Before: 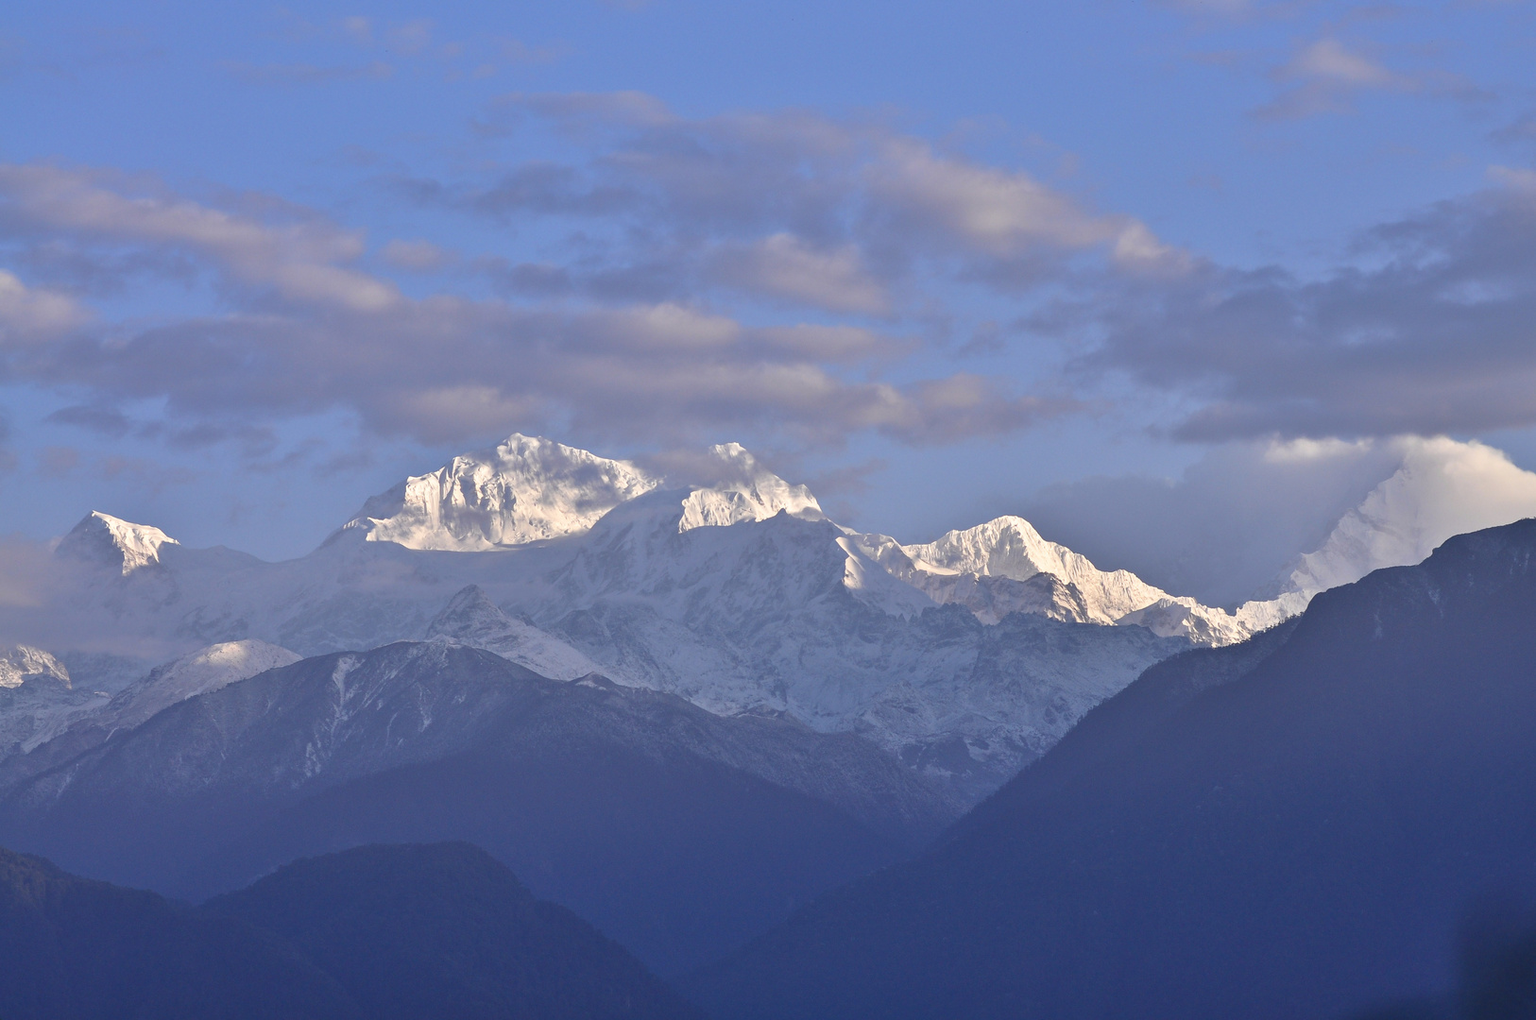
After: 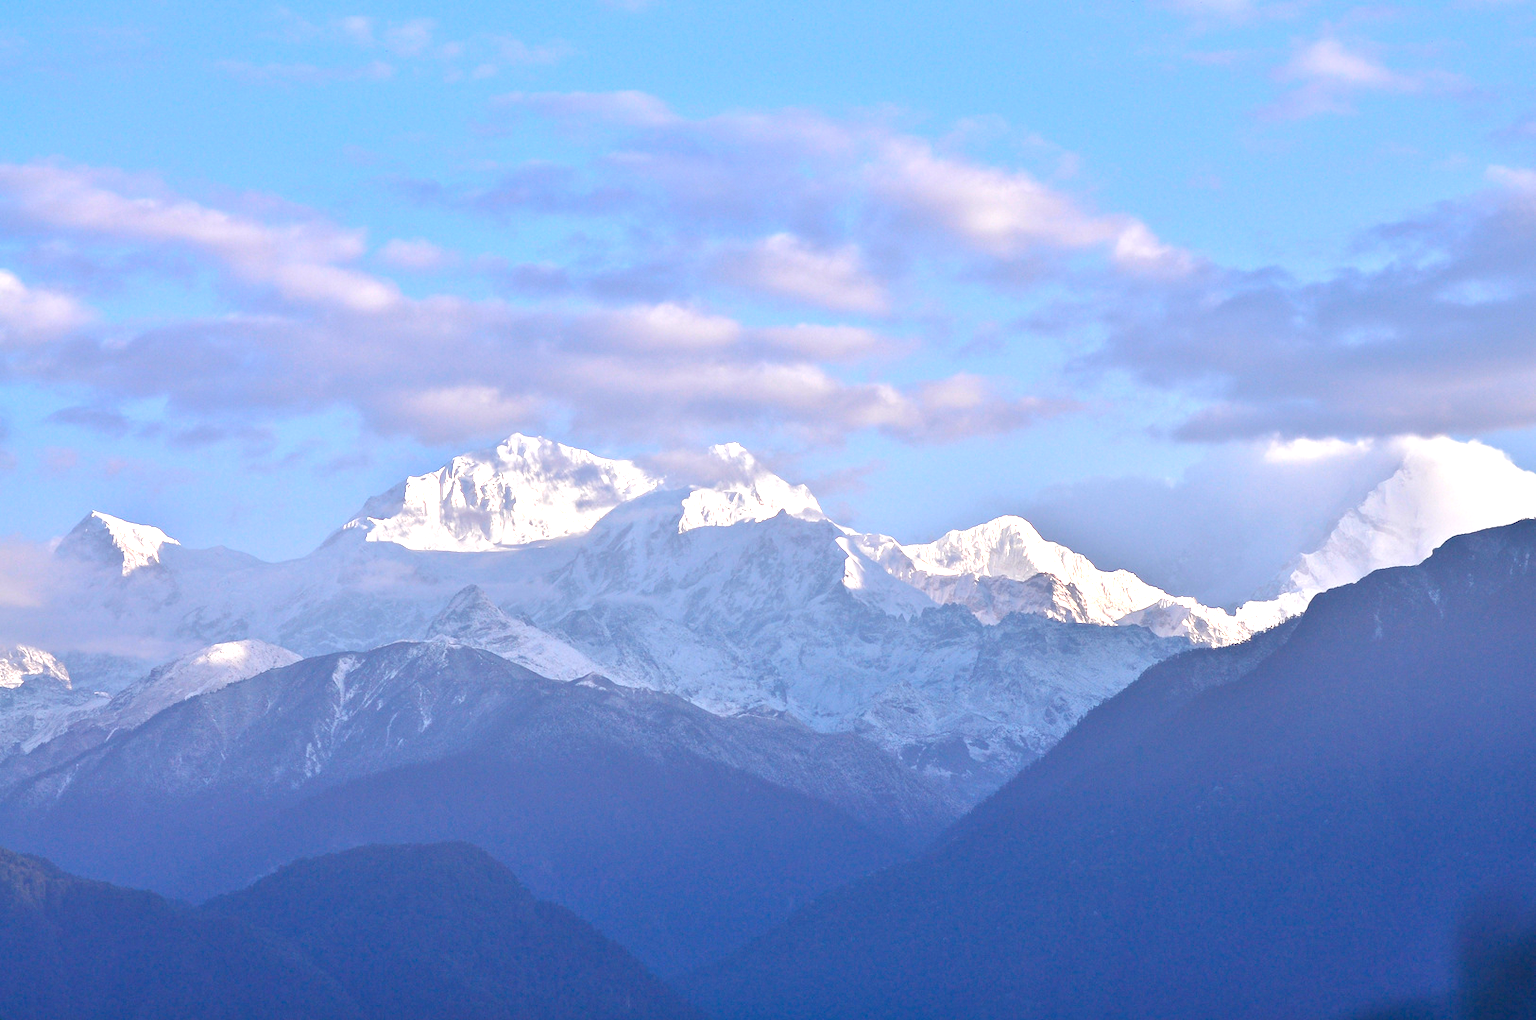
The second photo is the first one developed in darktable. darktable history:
exposure: black level correction 0.001, exposure 1.116 EV, compensate exposure bias true, compensate highlight preservation false
